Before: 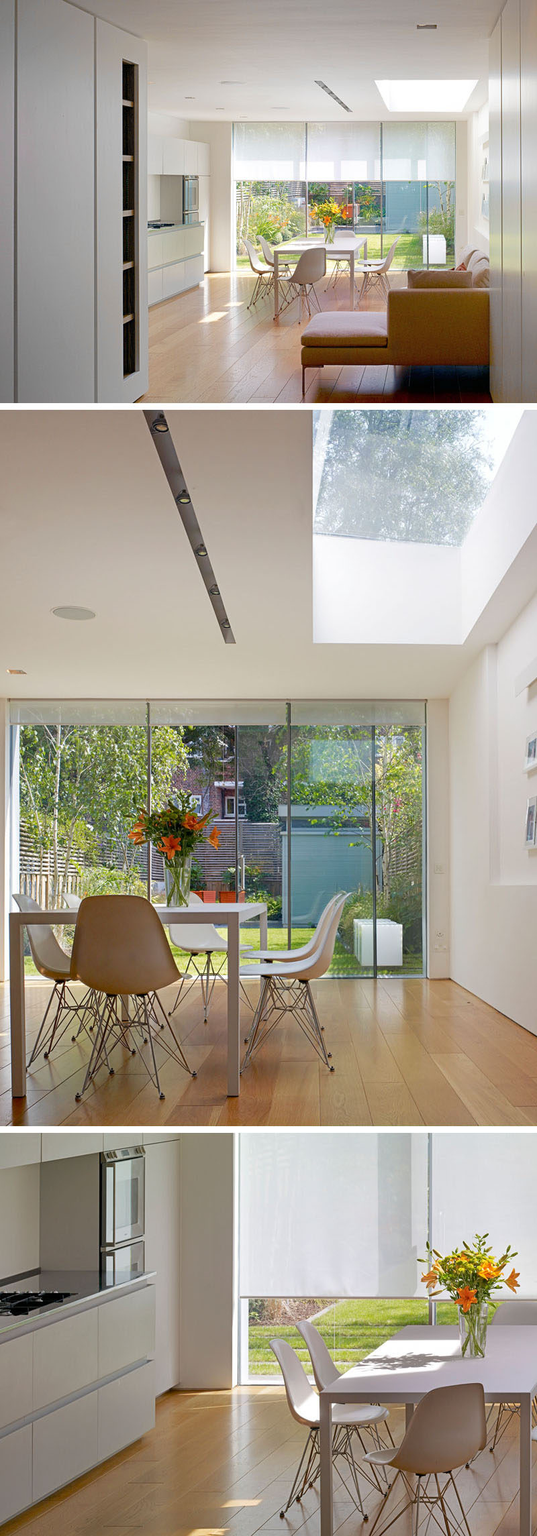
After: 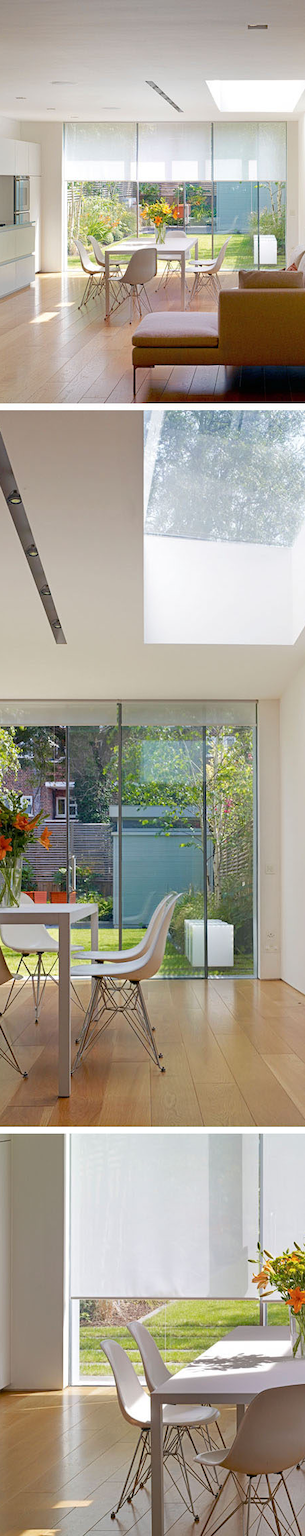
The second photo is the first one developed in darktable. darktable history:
crop: left 31.521%, top 0.013%, right 11.445%
